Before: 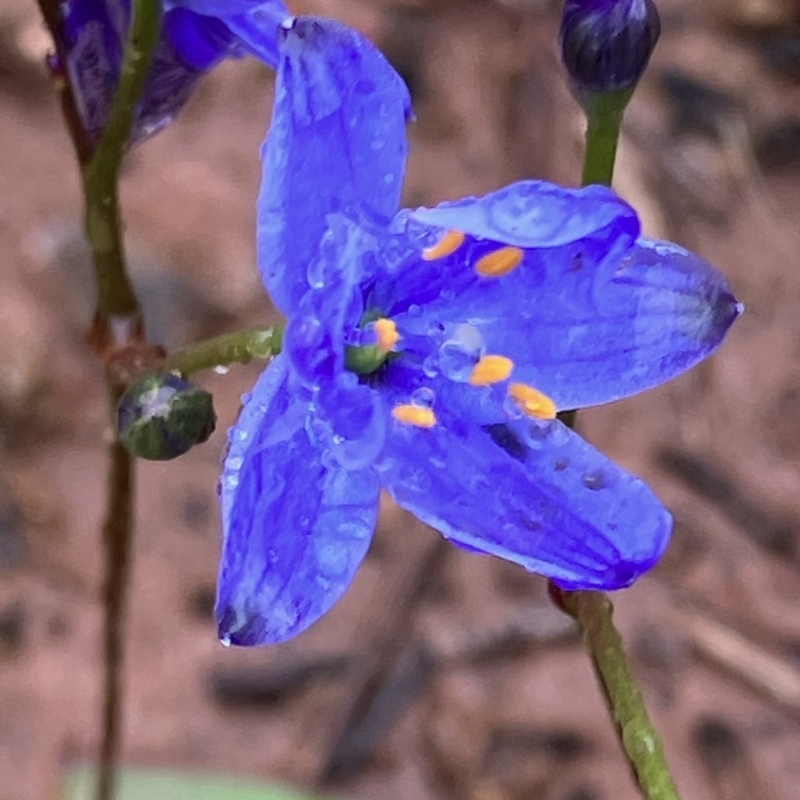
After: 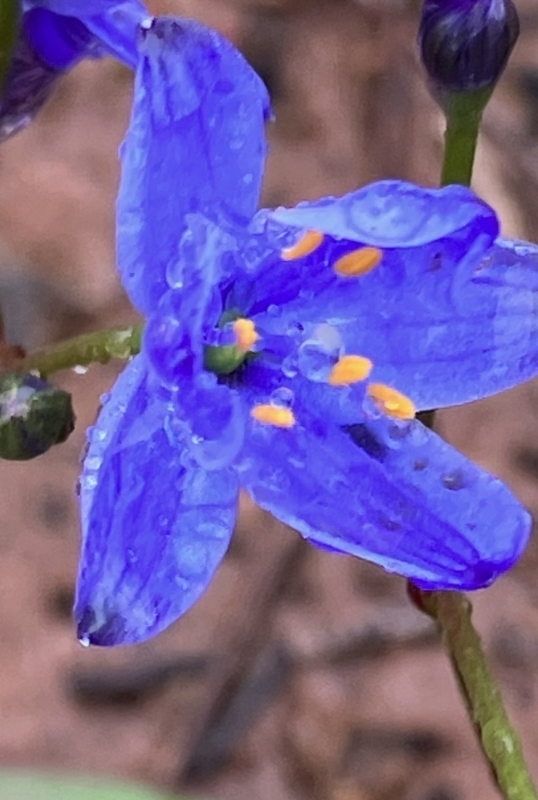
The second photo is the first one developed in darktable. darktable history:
crop and rotate: left 17.641%, right 15.109%
